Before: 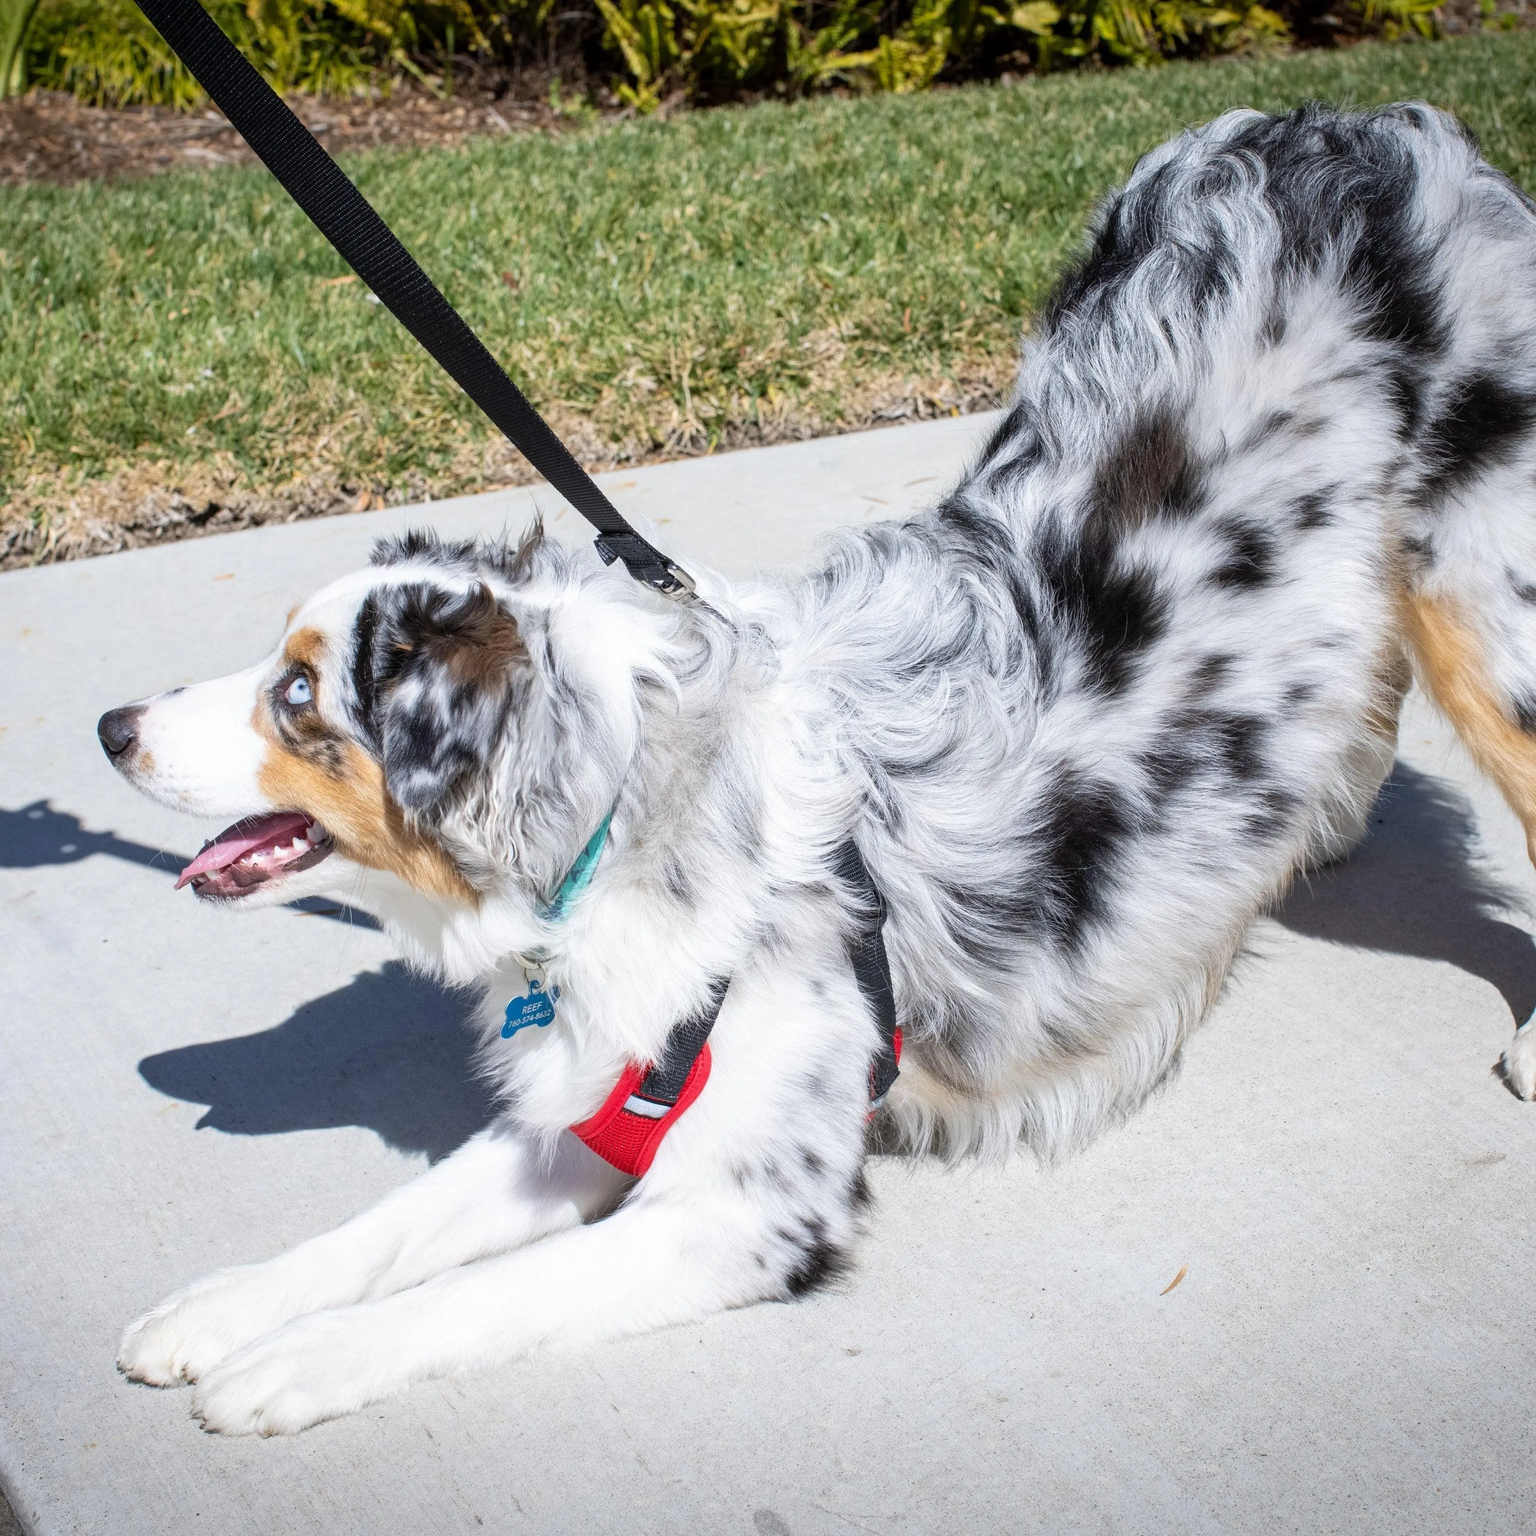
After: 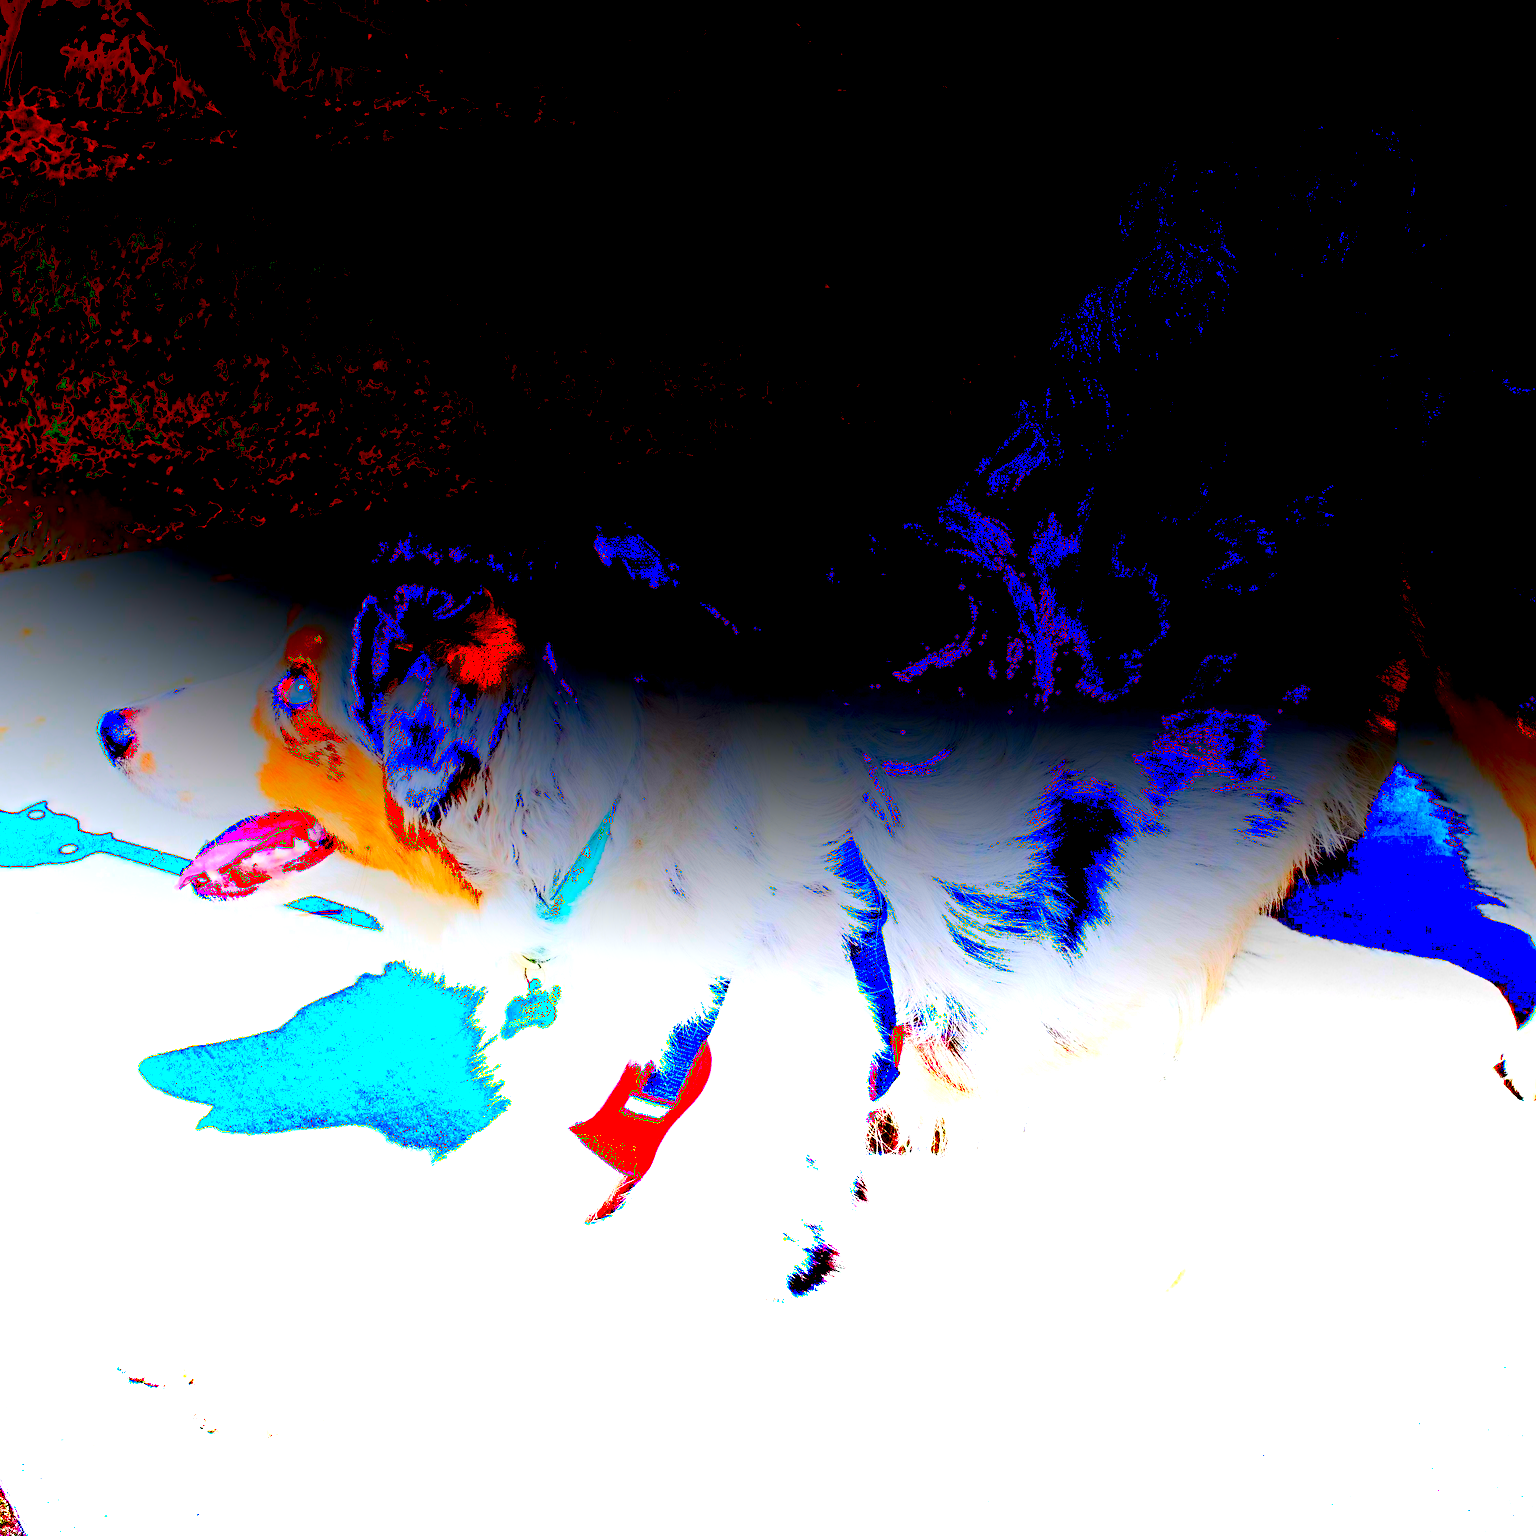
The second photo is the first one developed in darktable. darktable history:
local contrast: highlights 6%, shadows 7%, detail 133%
exposure: black level correction 0.099, exposure 2.917 EV, compensate highlight preservation false
